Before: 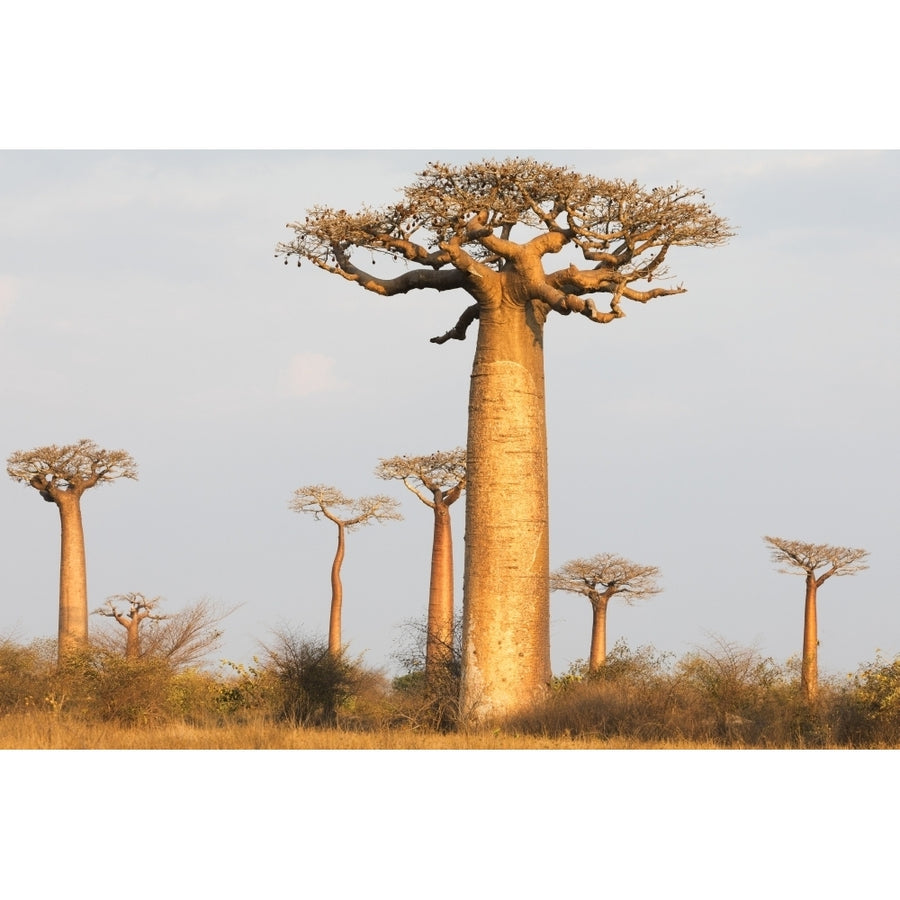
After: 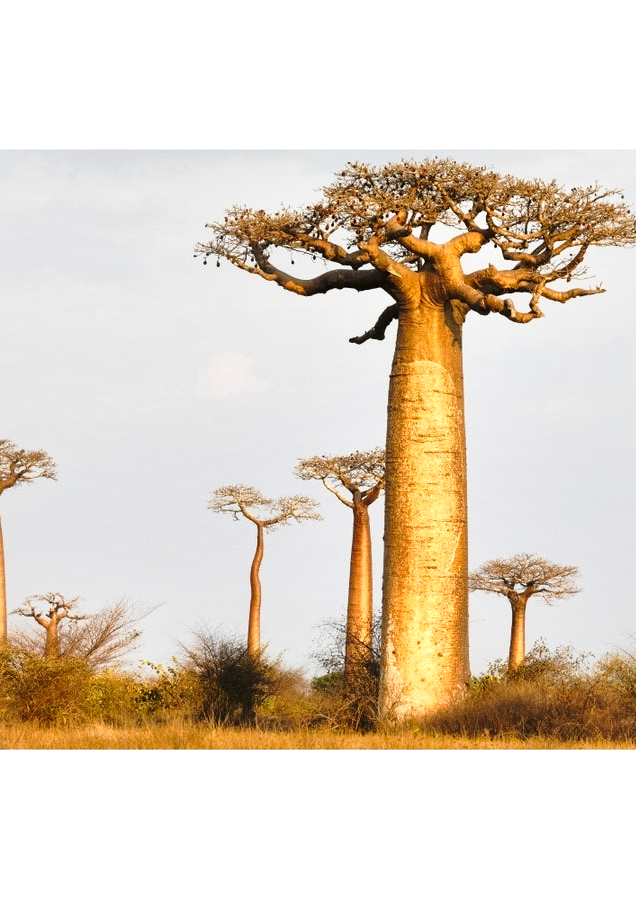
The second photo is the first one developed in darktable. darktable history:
local contrast: mode bilateral grid, contrast 20, coarseness 50, detail 179%, midtone range 0.2
tone curve: curves: ch0 [(0, 0) (0.234, 0.191) (0.48, 0.534) (0.608, 0.667) (0.725, 0.809) (0.864, 0.922) (1, 1)]; ch1 [(0, 0) (0.453, 0.43) (0.5, 0.5) (0.615, 0.649) (1, 1)]; ch2 [(0, 0) (0.5, 0.5) (0.586, 0.617) (1, 1)], preserve colors none
crop and rotate: left 9.033%, right 20.259%
